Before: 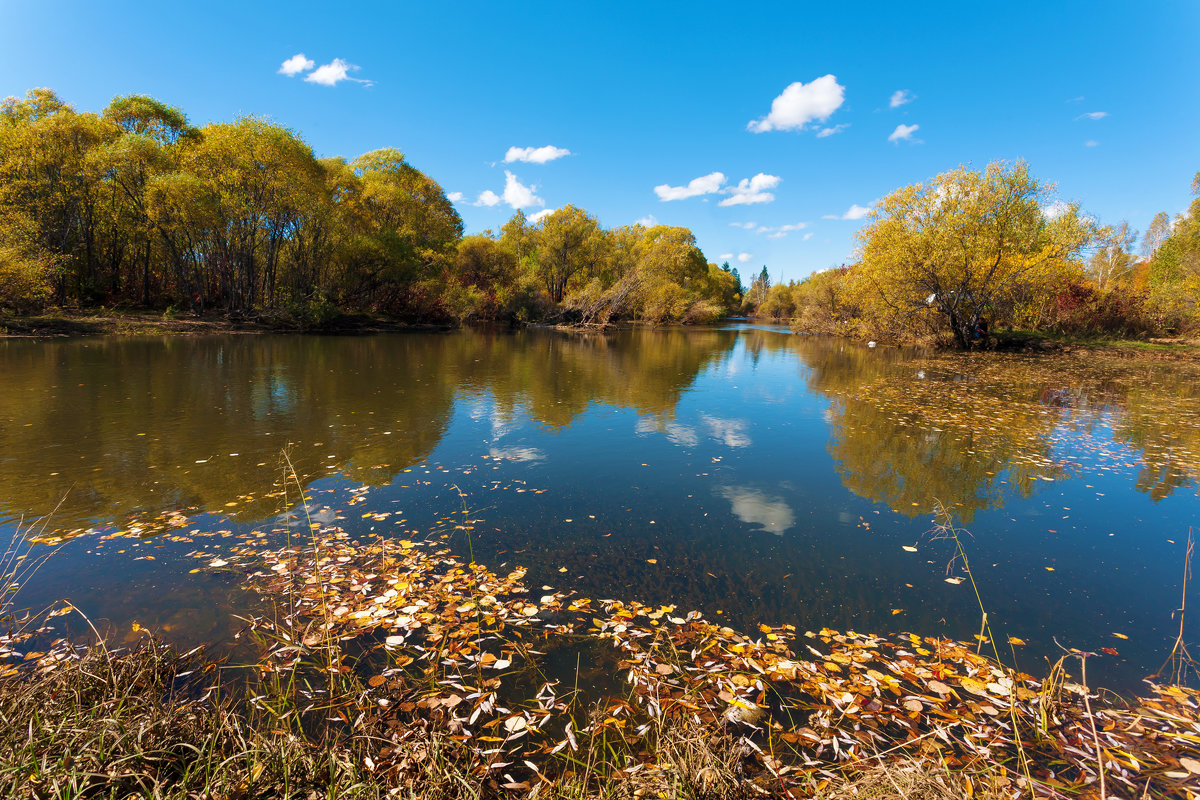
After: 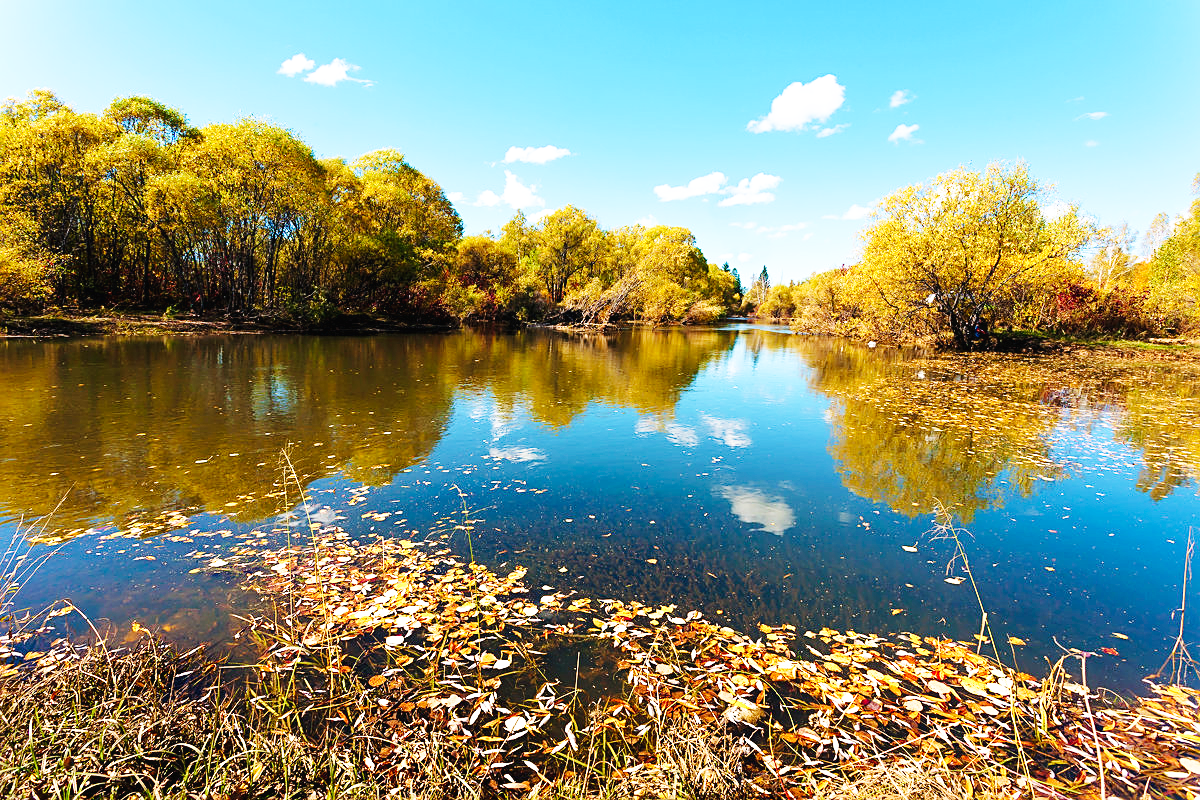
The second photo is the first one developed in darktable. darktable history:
base curve: curves: ch0 [(0, 0.003) (0.001, 0.002) (0.006, 0.004) (0.02, 0.022) (0.048, 0.086) (0.094, 0.234) (0.162, 0.431) (0.258, 0.629) (0.385, 0.8) (0.548, 0.918) (0.751, 0.988) (1, 1)], preserve colors none
tone equalizer: on, module defaults
sharpen: on, module defaults
